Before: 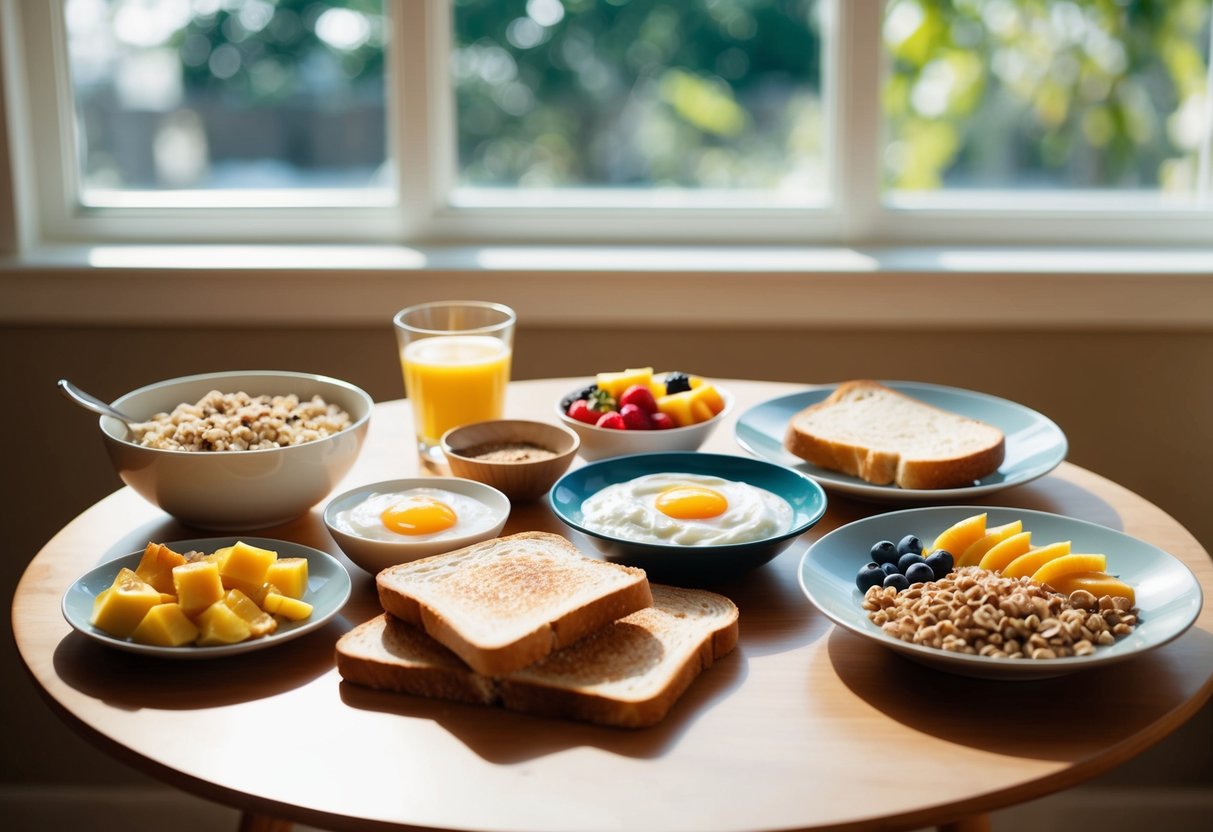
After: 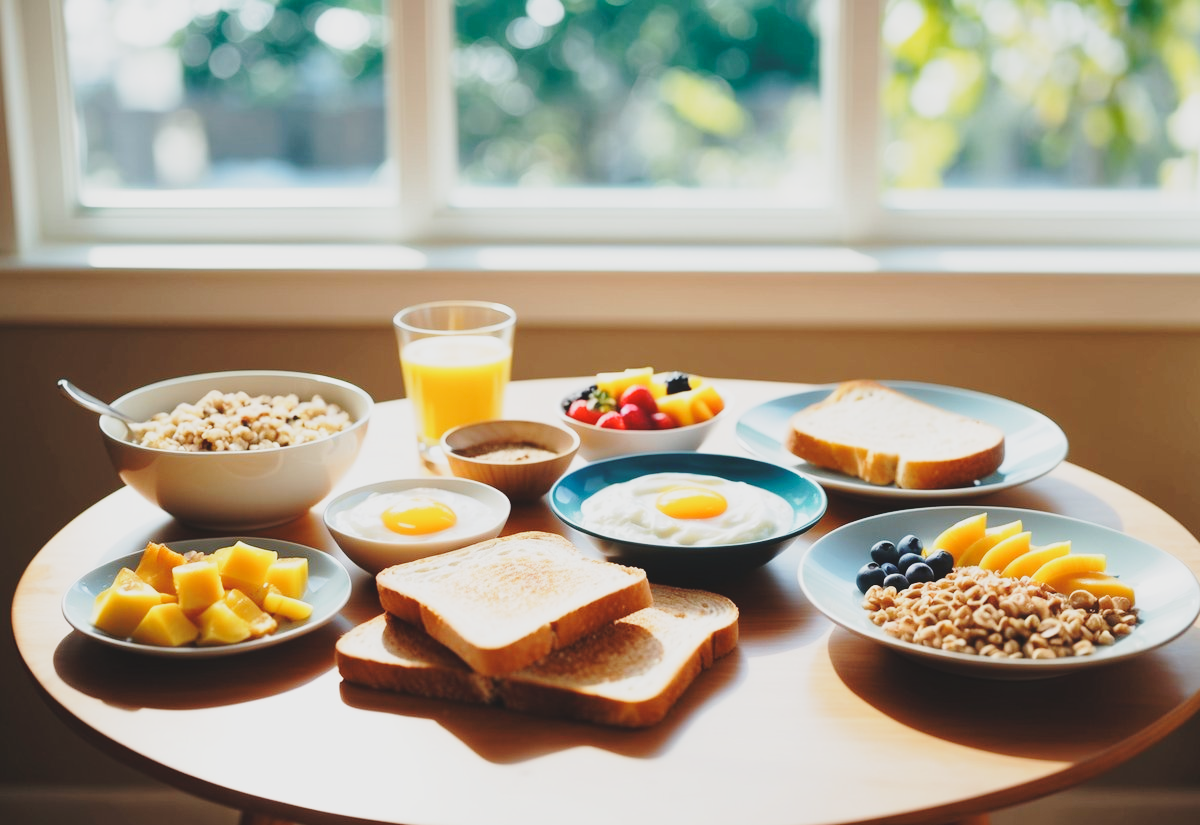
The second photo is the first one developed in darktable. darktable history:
contrast brightness saturation: contrast -0.158, brightness 0.041, saturation -0.132
base curve: curves: ch0 [(0, 0) (0.028, 0.03) (0.121, 0.232) (0.46, 0.748) (0.859, 0.968) (1, 1)], preserve colors none
crop: top 0.076%, bottom 0.136%
